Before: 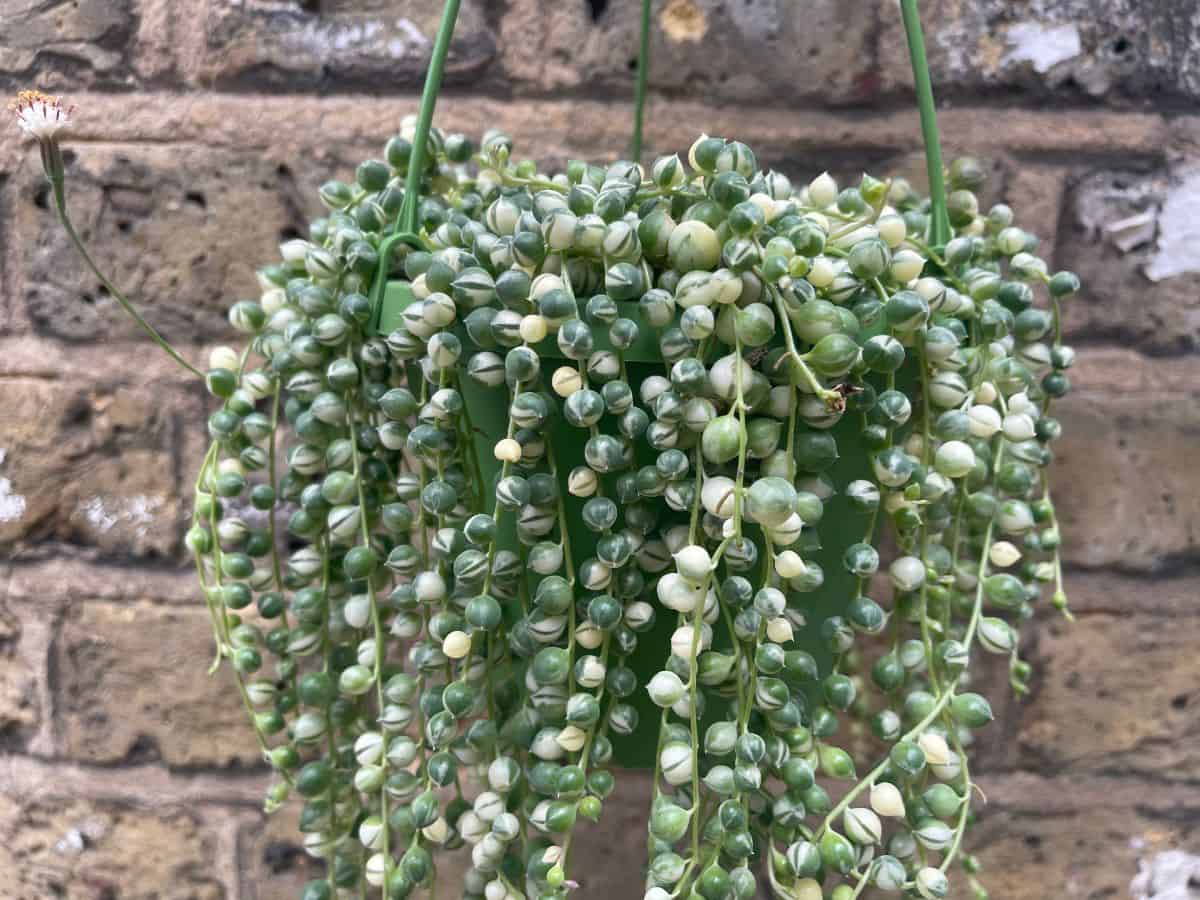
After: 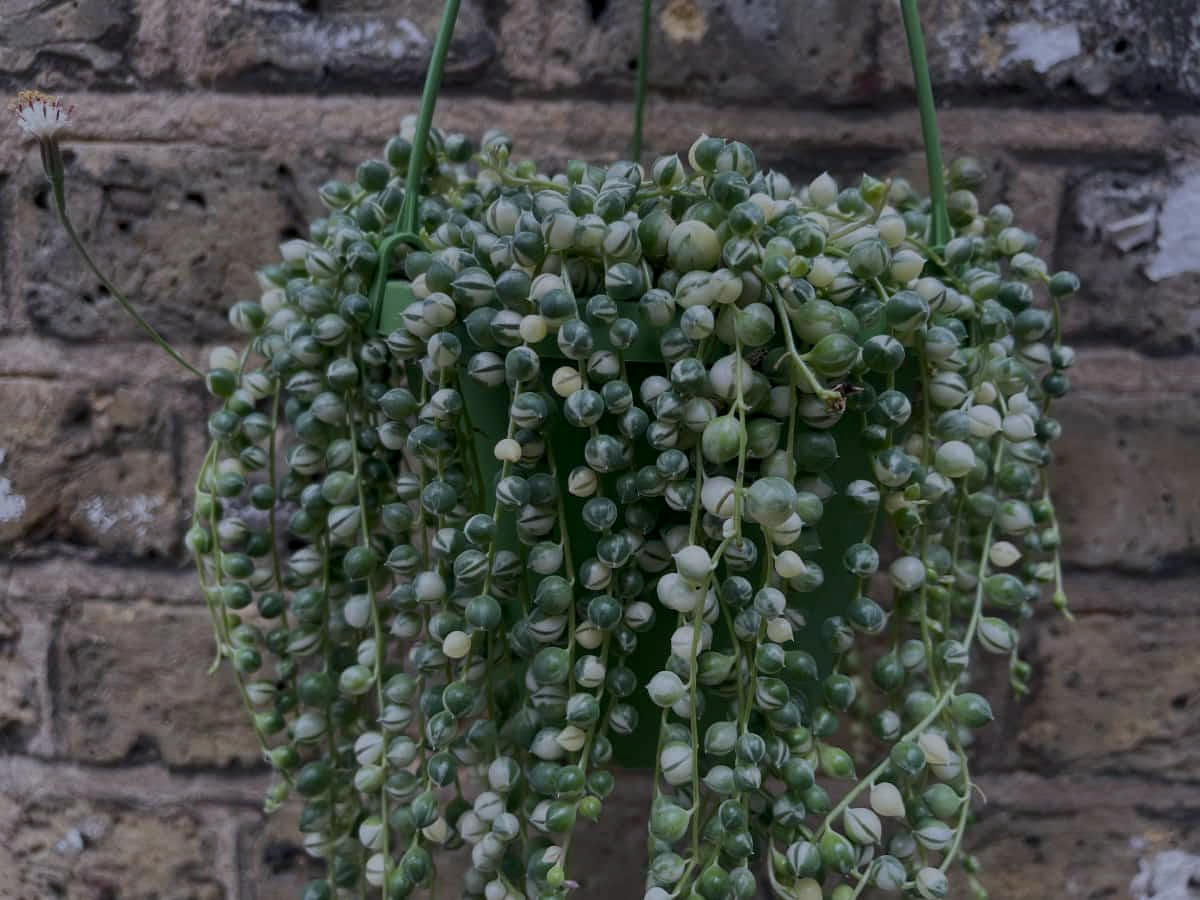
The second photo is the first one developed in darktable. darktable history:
tone equalizer: on, module defaults
local contrast: highlights 100%, shadows 100%, detail 120%, midtone range 0.2
white balance: red 0.954, blue 1.079
exposure: exposure -1.468 EV, compensate highlight preservation false
